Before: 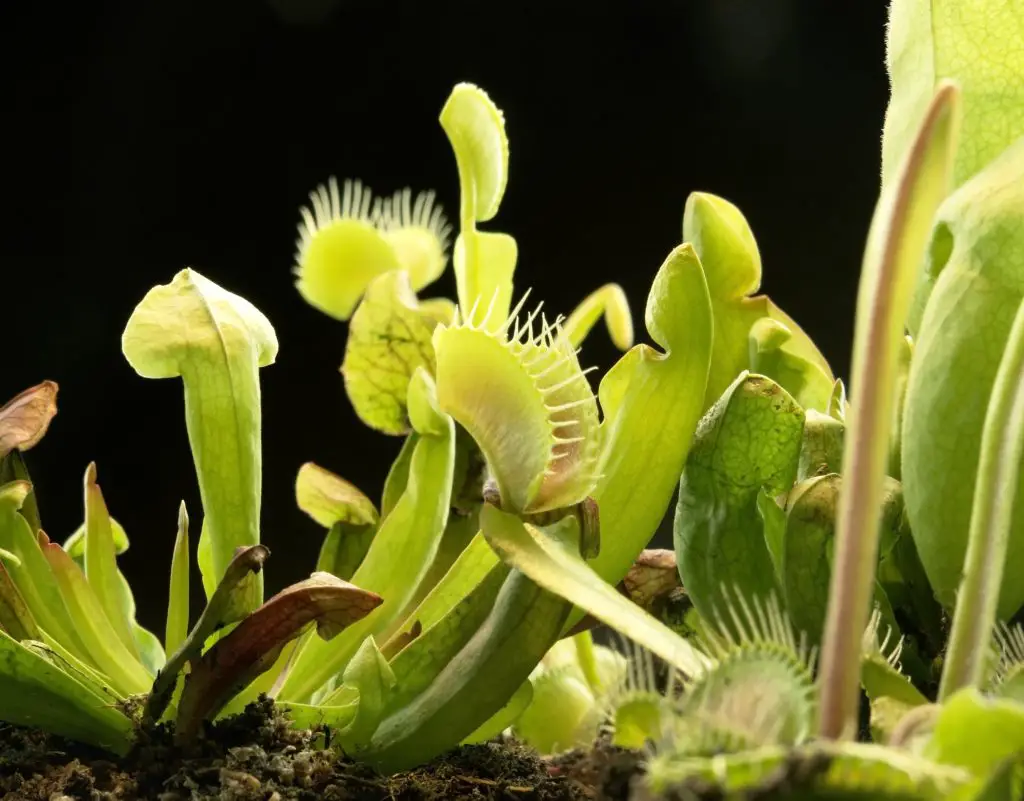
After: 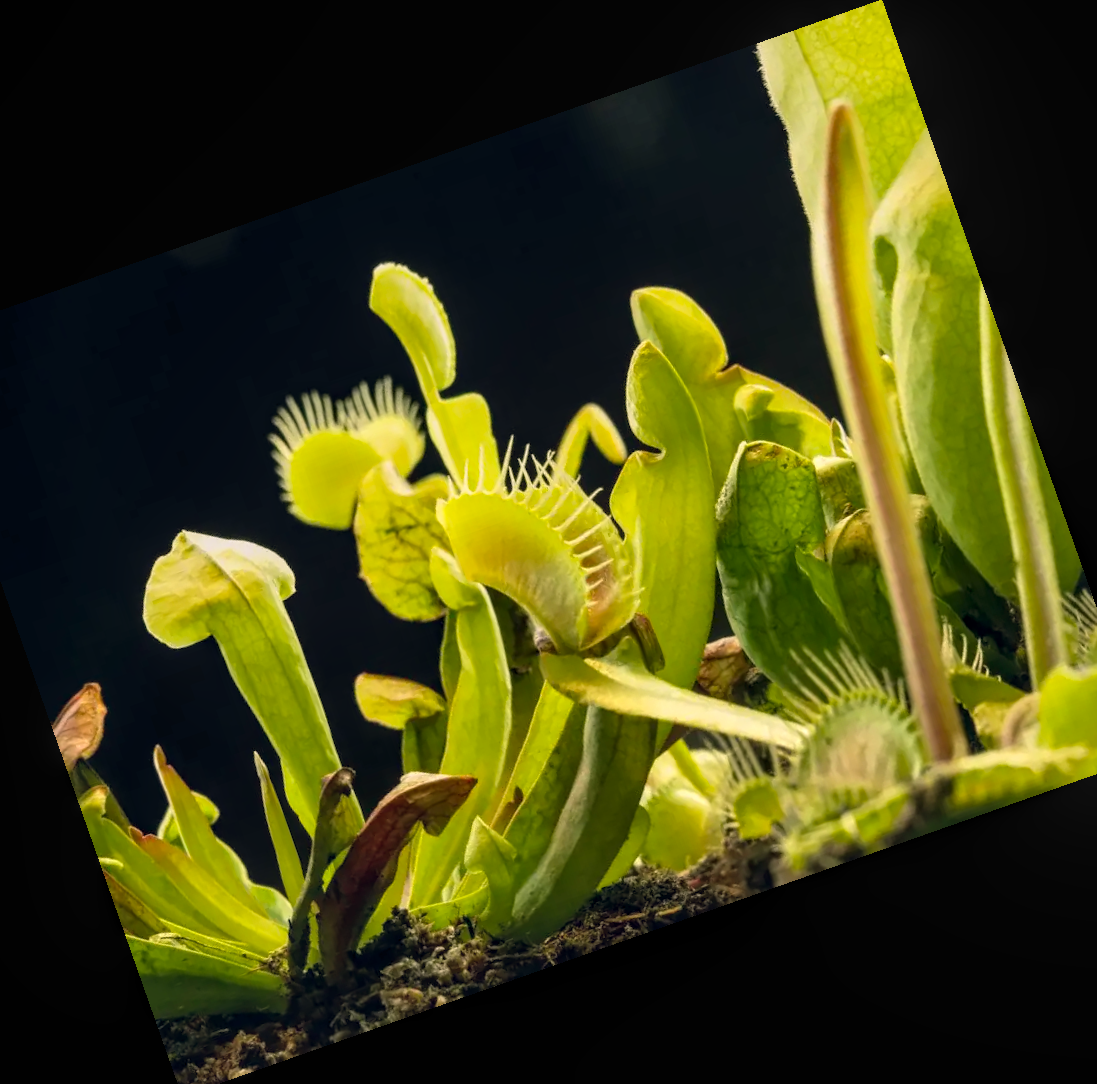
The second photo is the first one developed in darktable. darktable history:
color balance rgb: shadows lift › hue 87.51°, highlights gain › chroma 1.62%, highlights gain › hue 55.1°, global offset › chroma 0.06%, global offset › hue 253.66°, linear chroma grading › global chroma 0.5%, perceptual saturation grading › global saturation 16.38%
local contrast: on, module defaults
crop and rotate: angle 19.43°, left 6.812%, right 4.125%, bottom 1.087%
